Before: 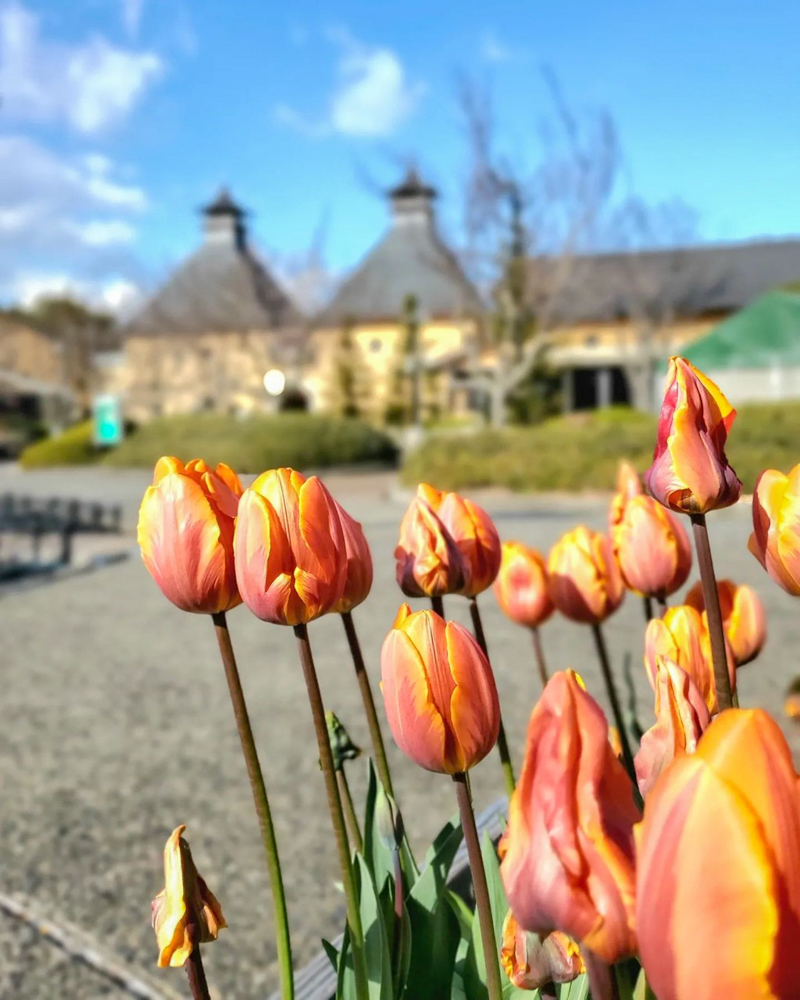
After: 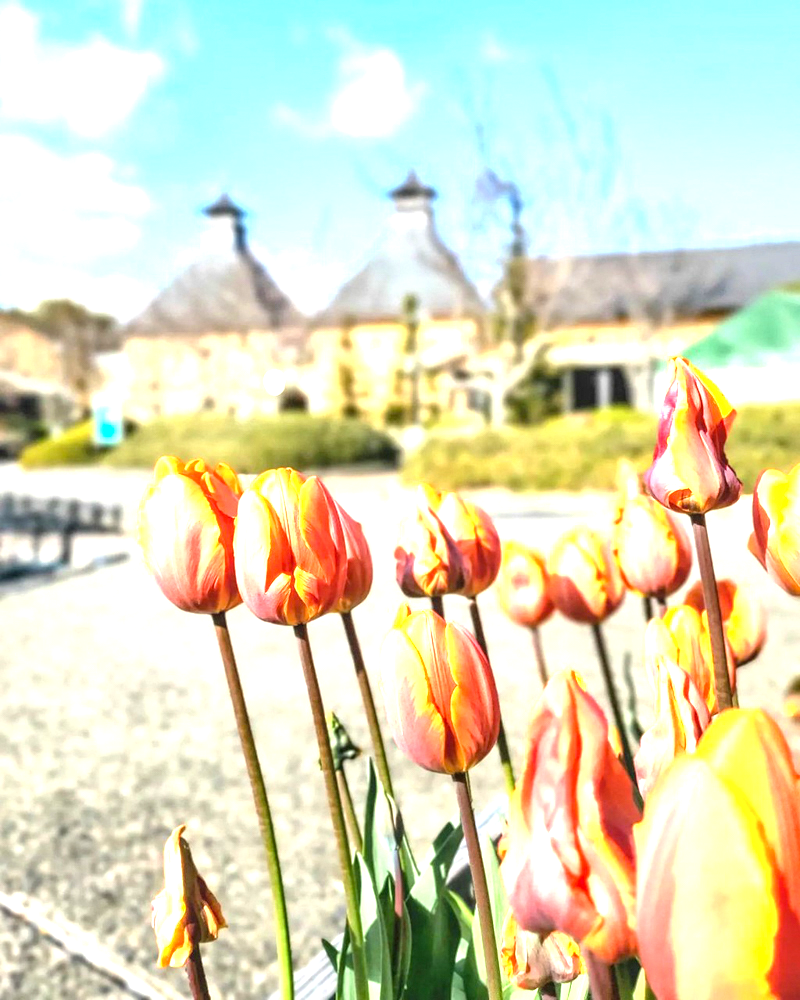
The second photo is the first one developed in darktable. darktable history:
local contrast: on, module defaults
exposure: black level correction 0, exposure 1.475 EV, compensate highlight preservation false
